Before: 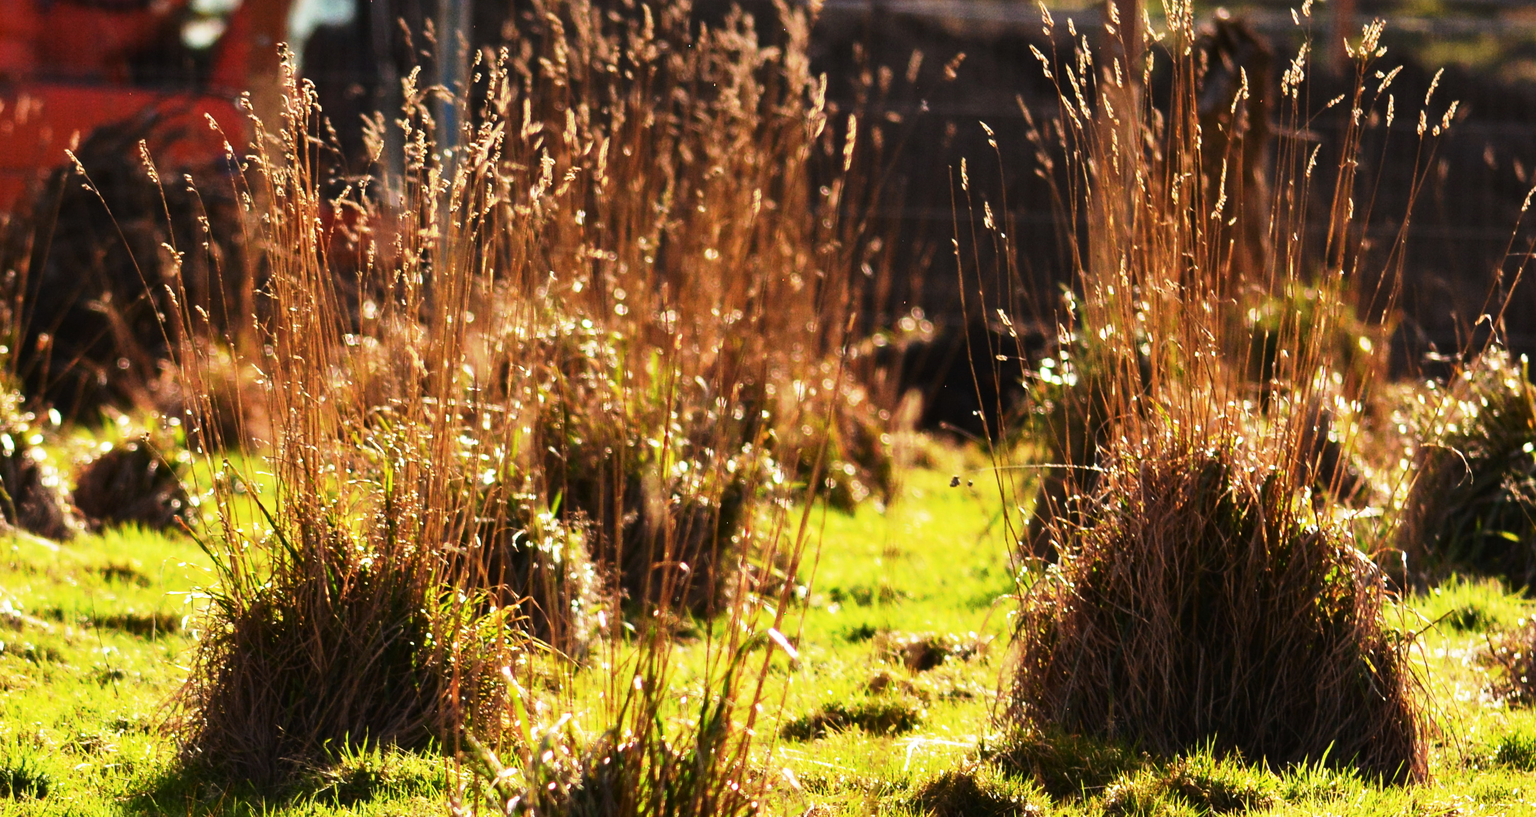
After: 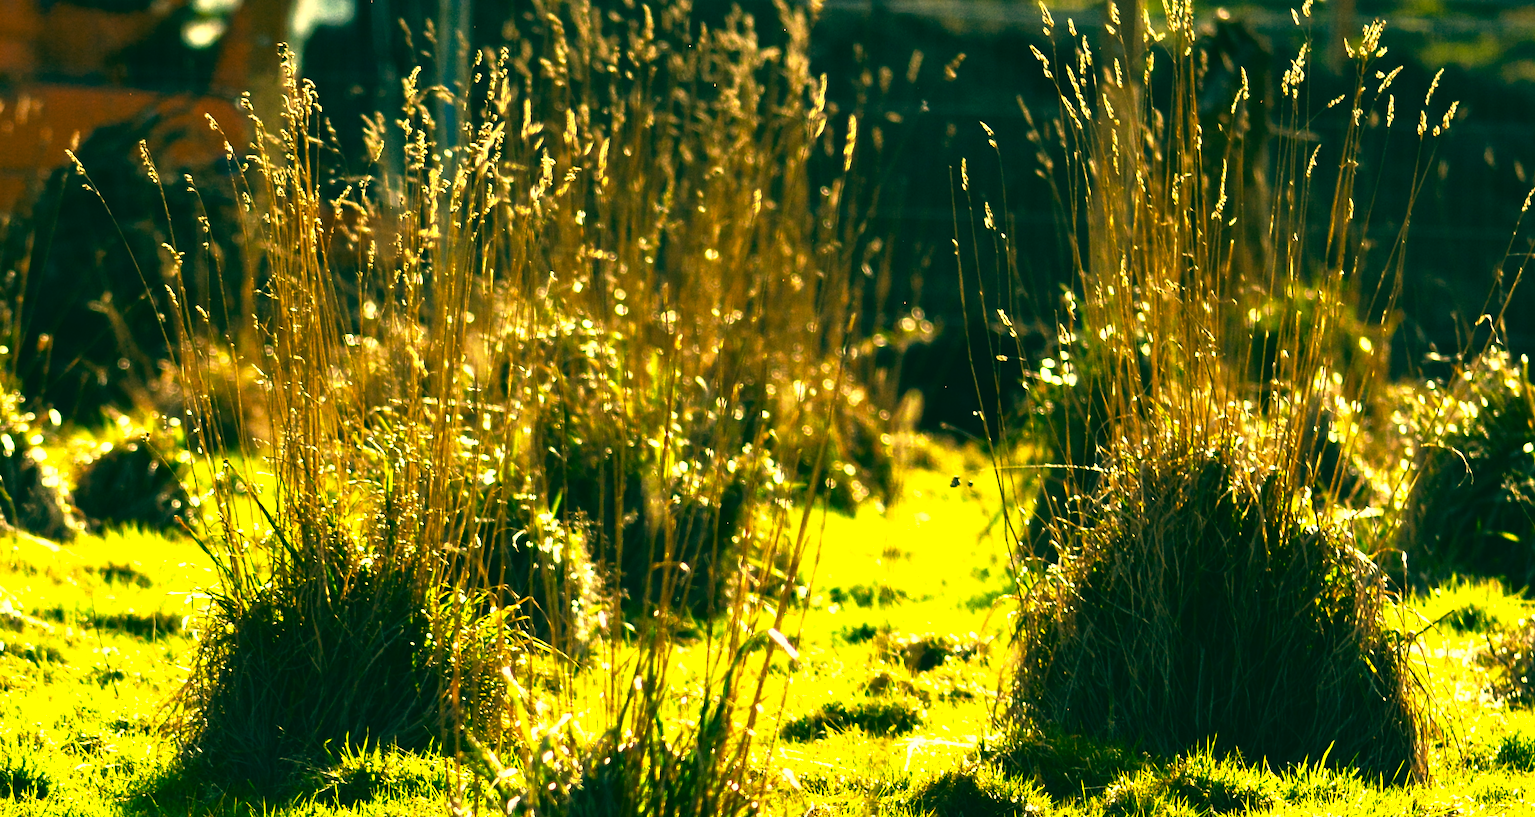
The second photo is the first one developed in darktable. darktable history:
color correction: highlights a* 2.08, highlights b* 34.71, shadows a* -36.78, shadows b* -5.35
tone equalizer: -8 EV 0.001 EV, -7 EV -0.003 EV, -6 EV 0.005 EV, -5 EV -0.067 EV, -4 EV -0.135 EV, -3 EV -0.168 EV, -2 EV 0.238 EV, -1 EV 0.72 EV, +0 EV 0.492 EV, edges refinement/feathering 500, mask exposure compensation -1.57 EV, preserve details no
